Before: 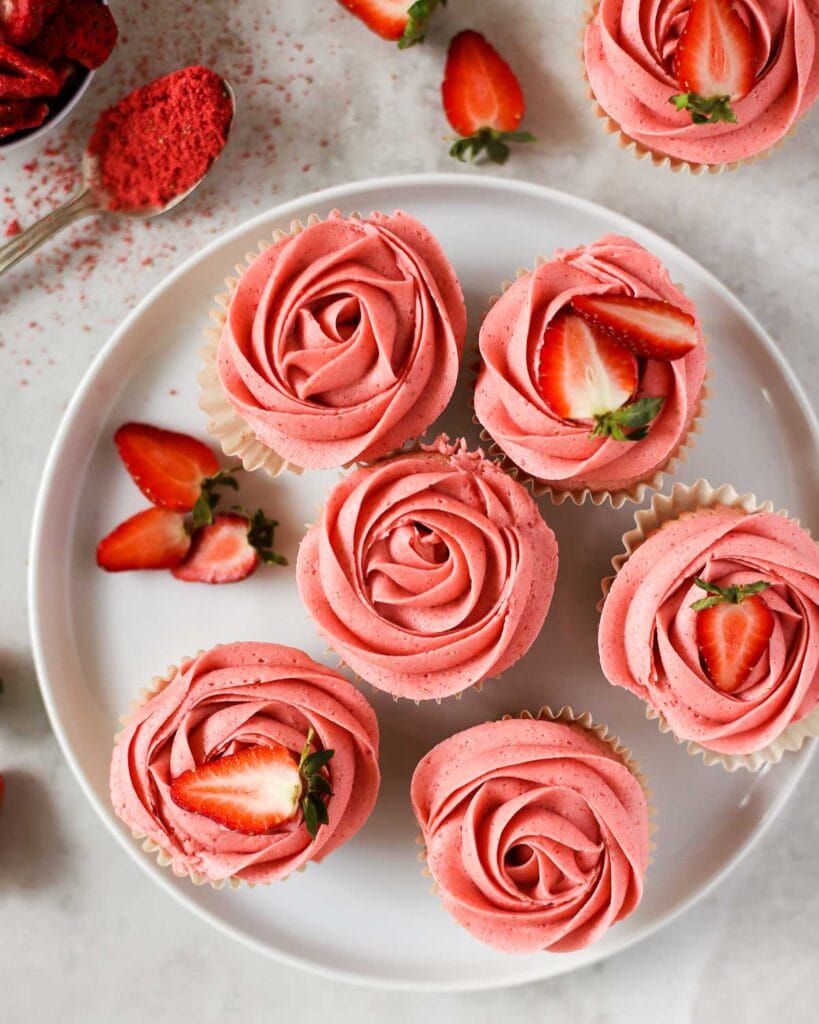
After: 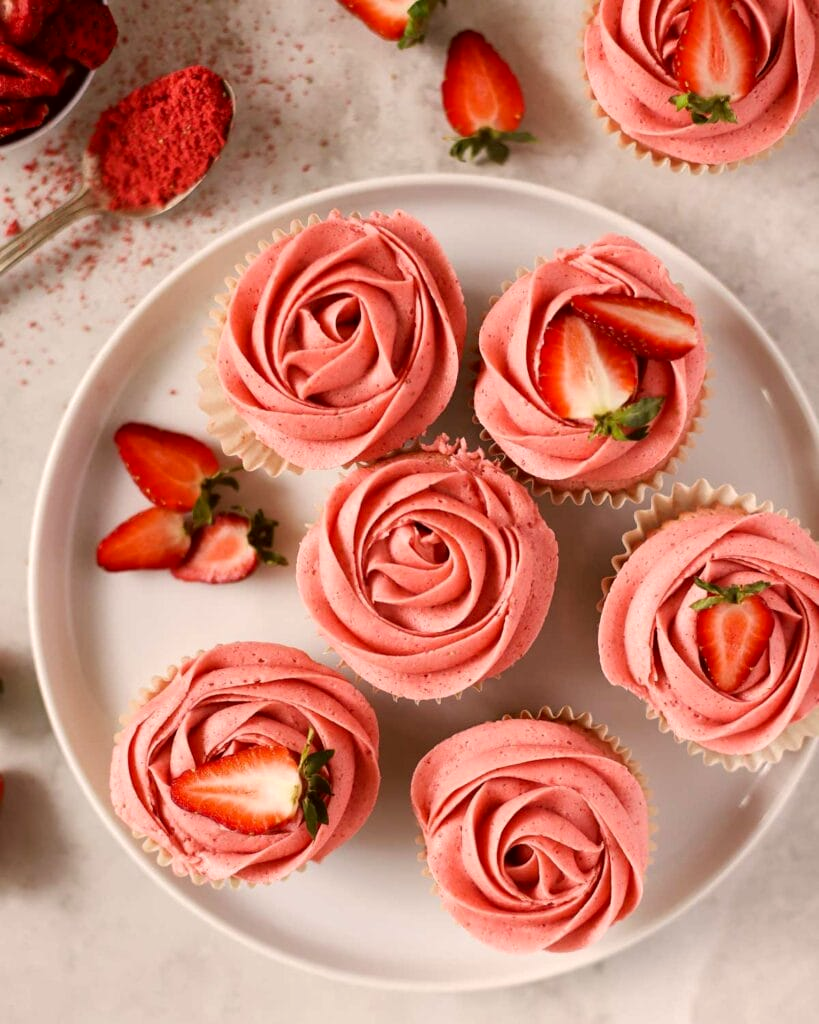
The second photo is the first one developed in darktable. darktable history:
color correction: highlights a* 6.55, highlights b* 8.18, shadows a* 5.69, shadows b* 7.15, saturation 0.928
